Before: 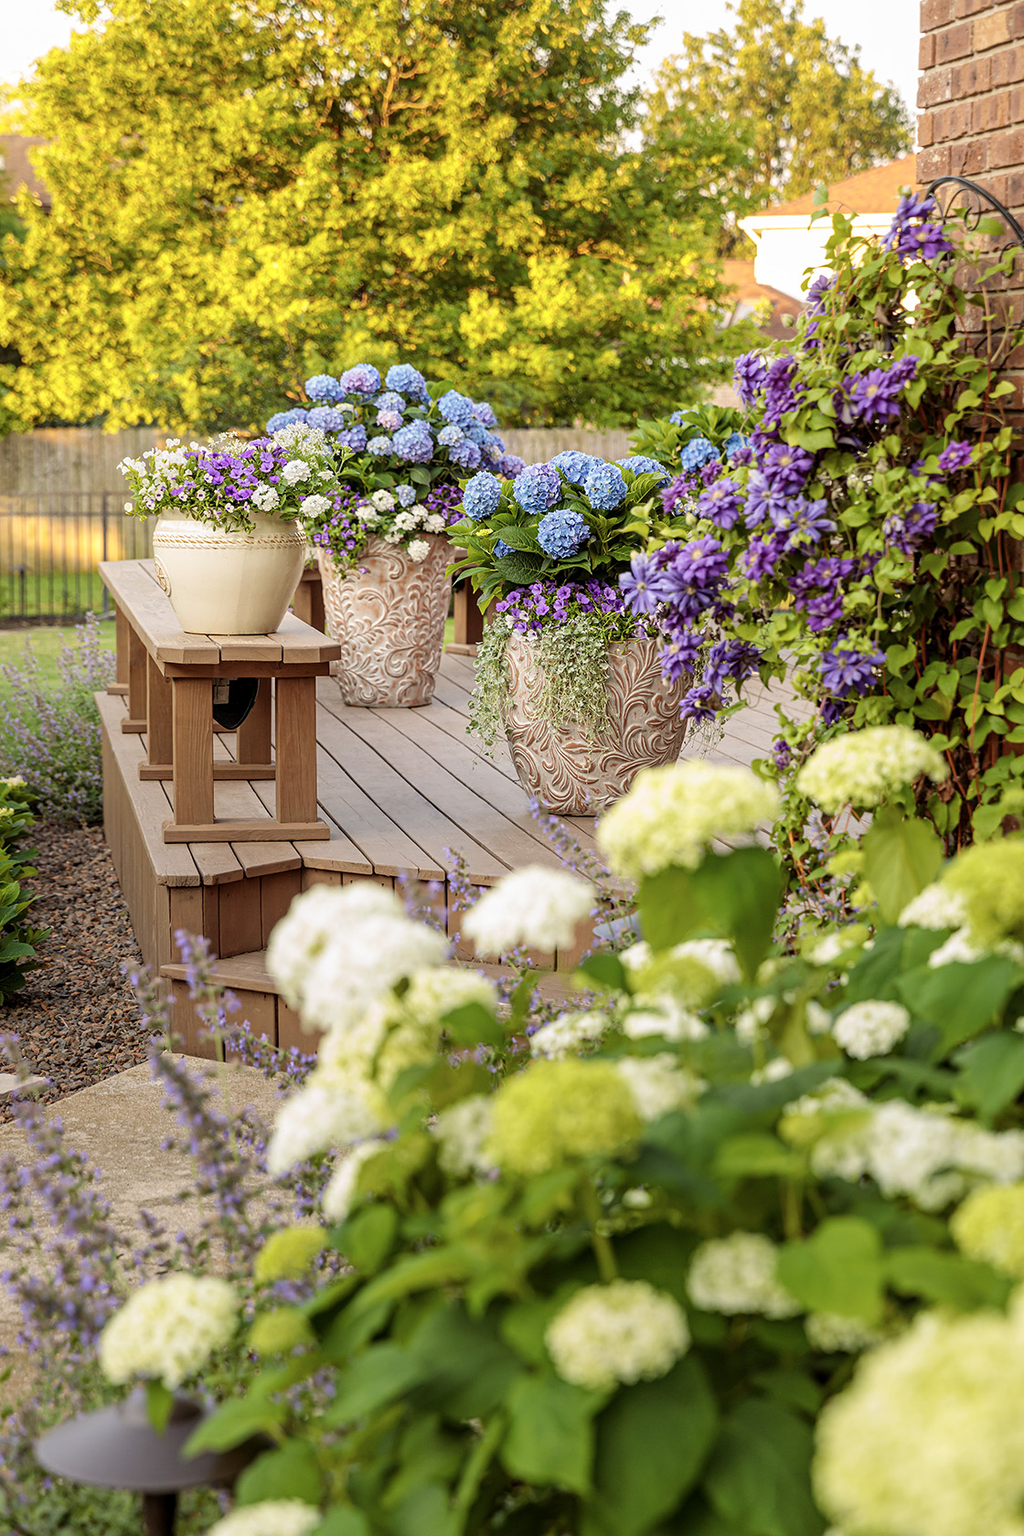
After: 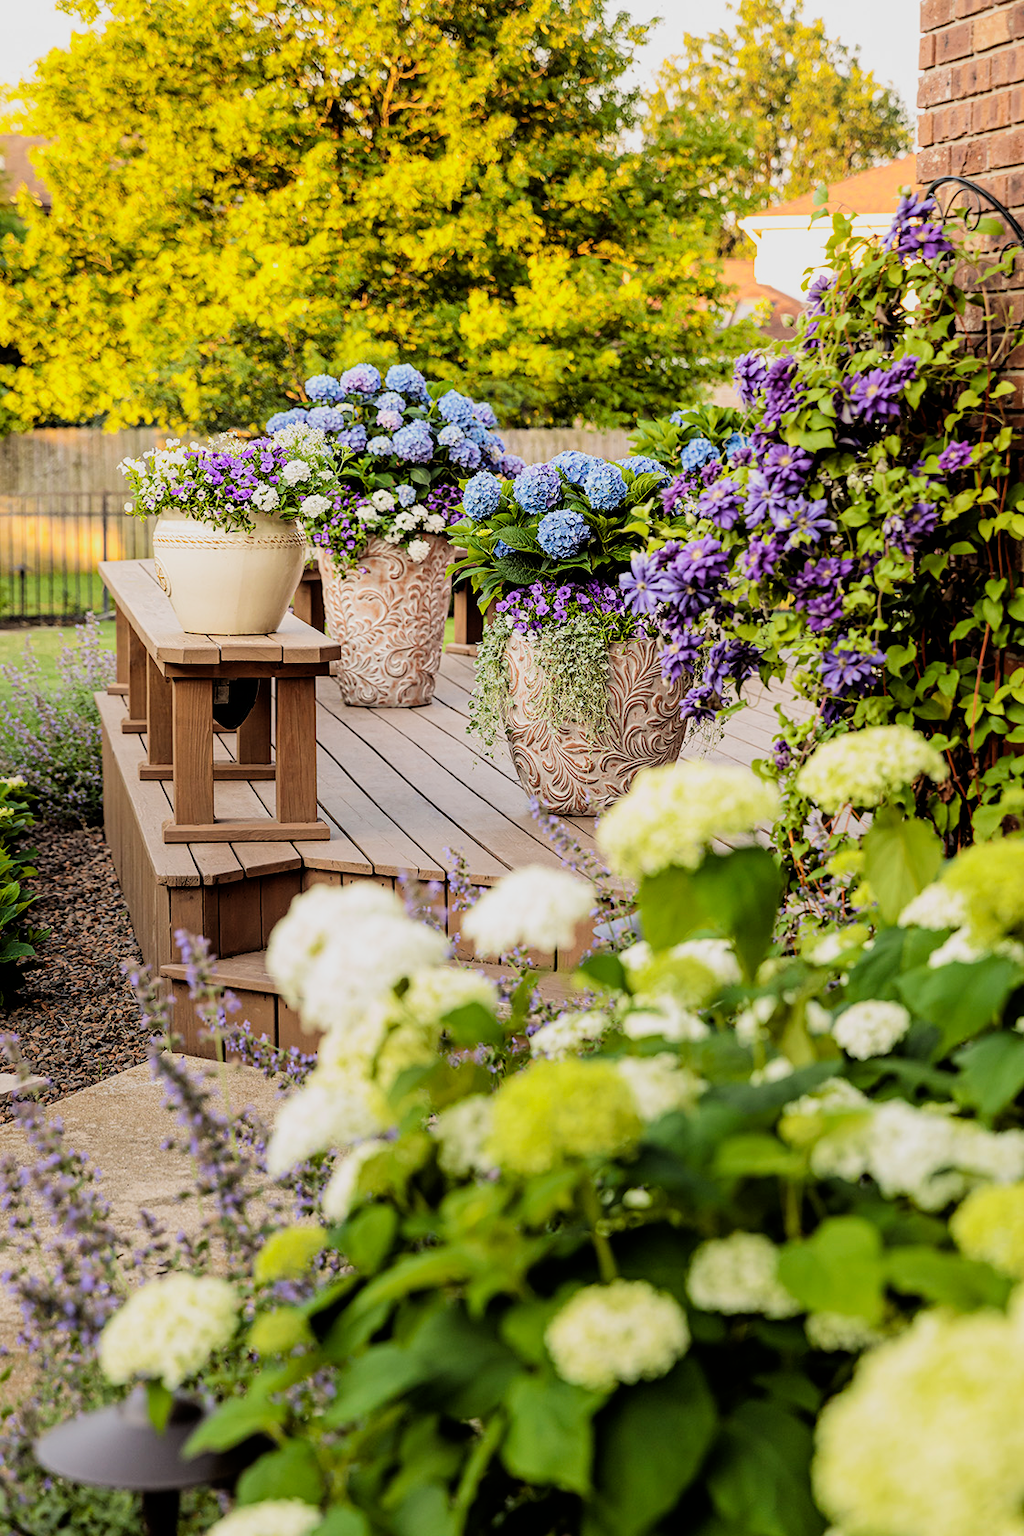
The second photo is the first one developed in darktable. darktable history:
filmic rgb: black relative exposure -5.01 EV, white relative exposure 3.98 EV, hardness 2.9, contrast 1.405, highlights saturation mix -28.56%
